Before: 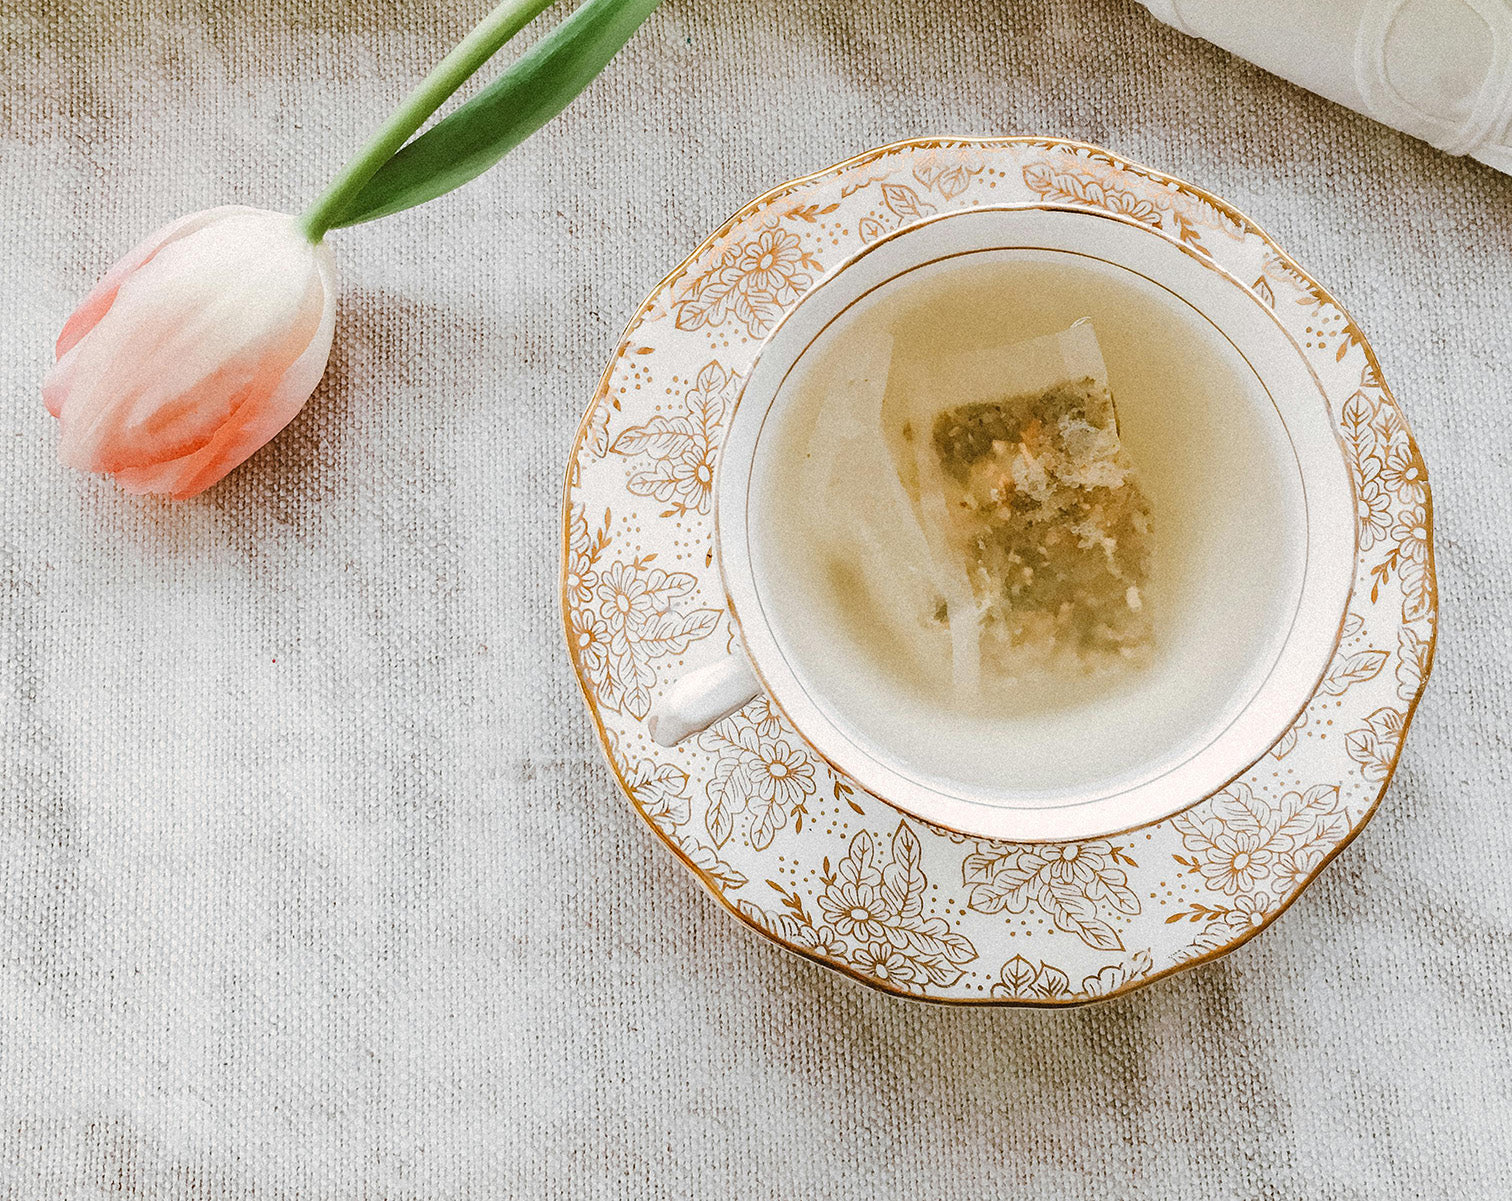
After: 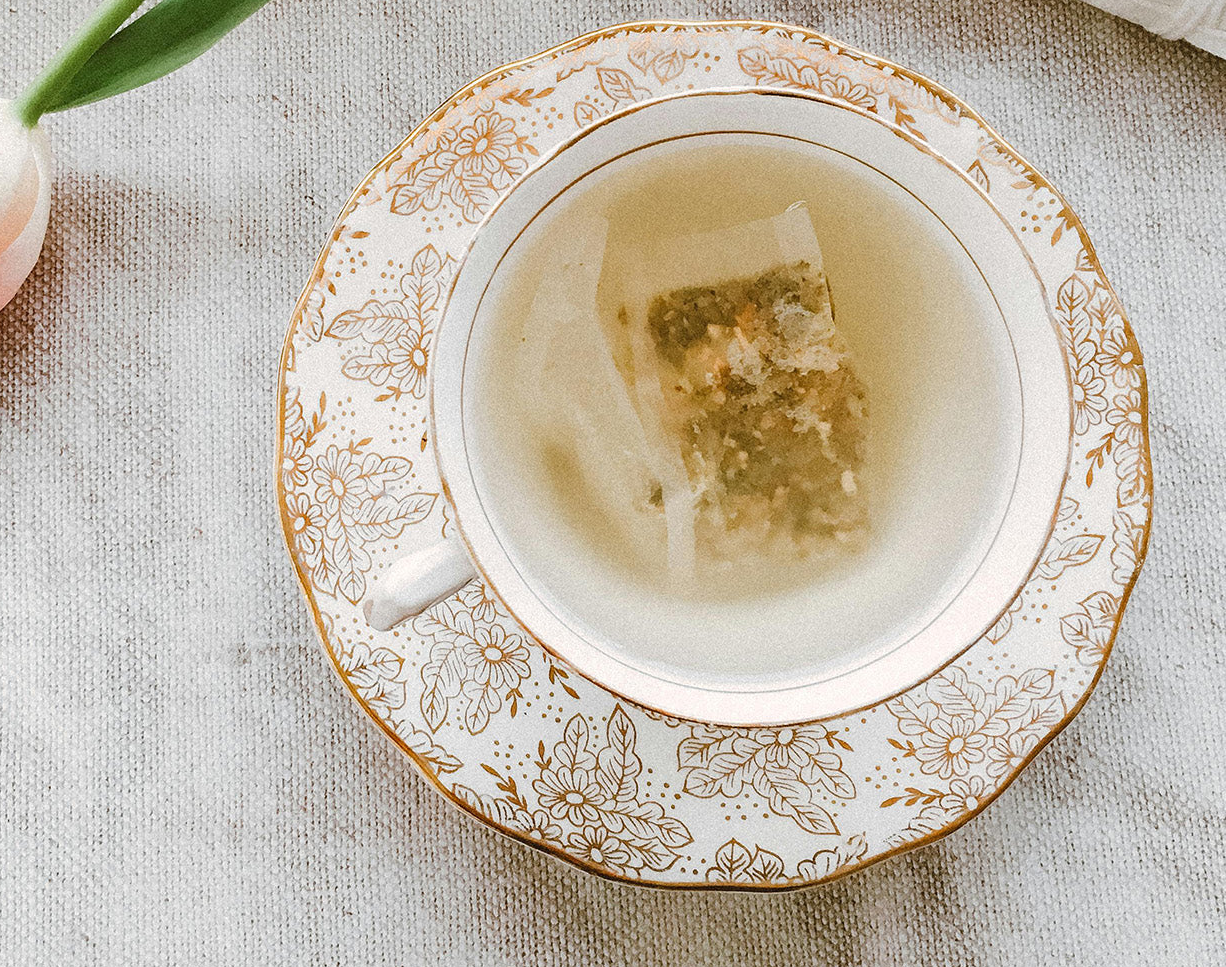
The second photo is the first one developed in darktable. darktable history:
crop: left 18.859%, top 9.718%, right 0.001%, bottom 9.732%
